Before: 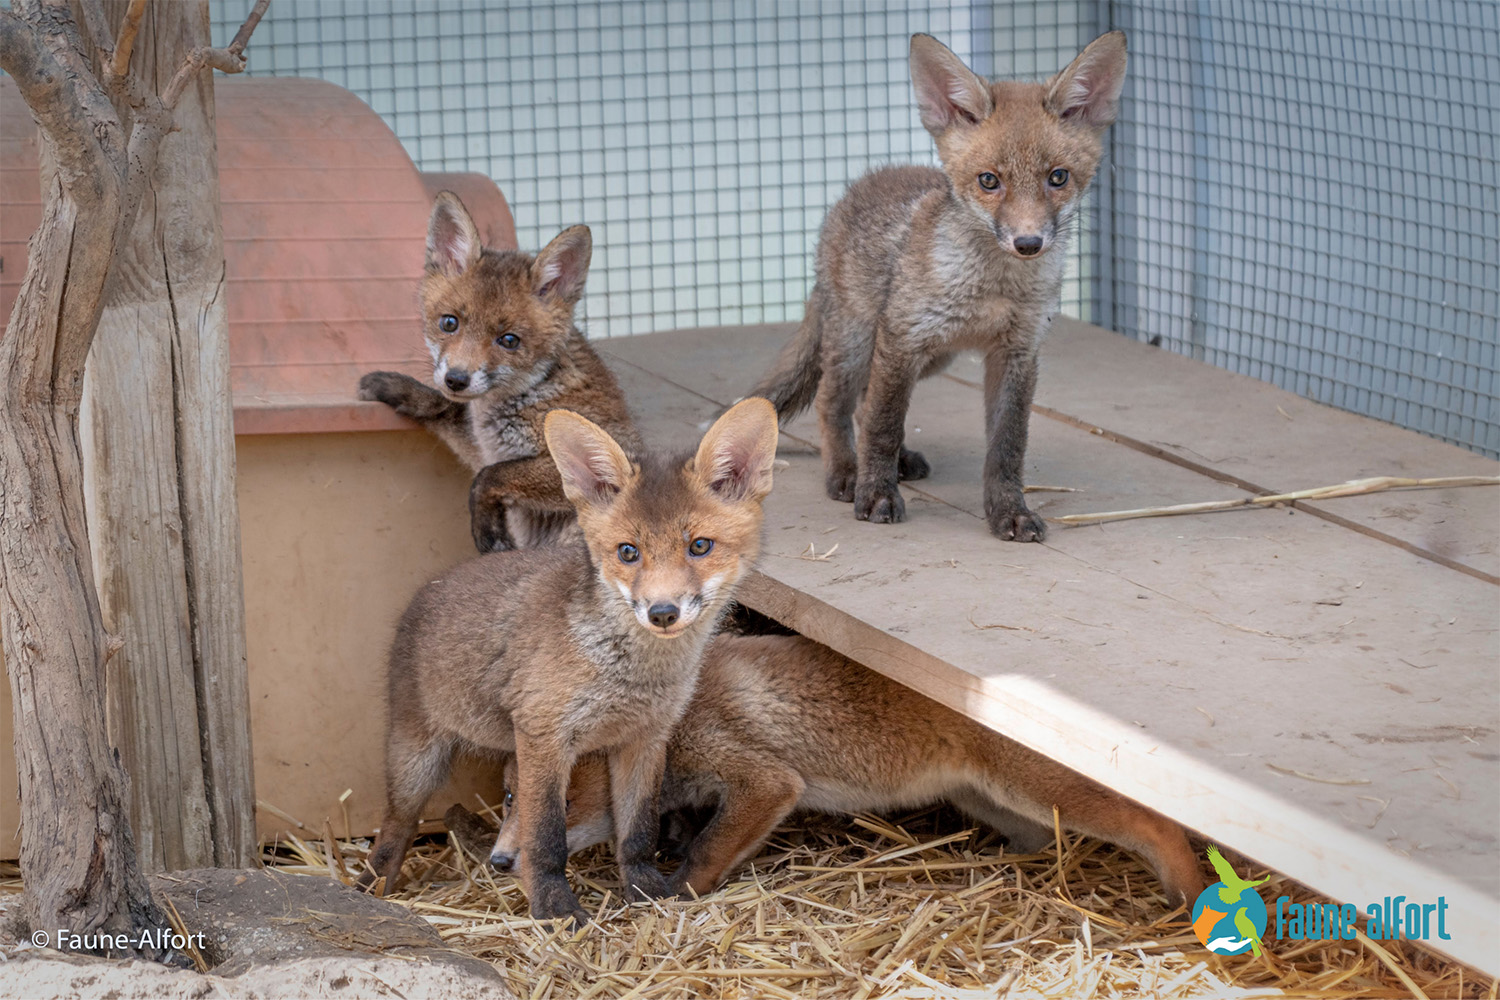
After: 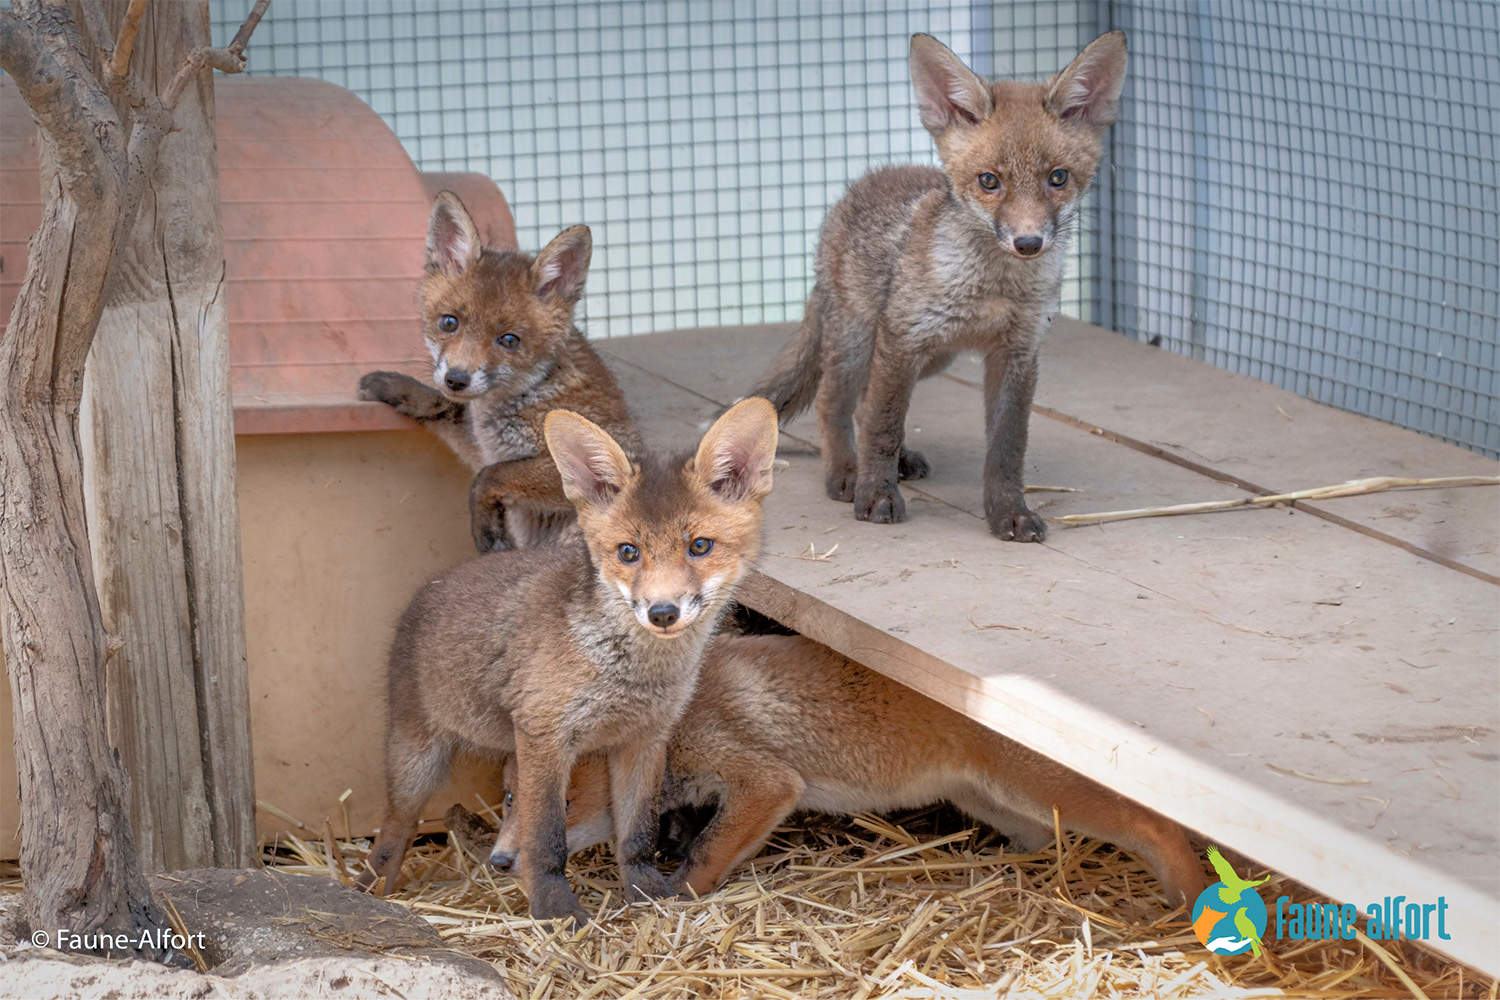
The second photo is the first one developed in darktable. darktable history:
tone equalizer: -8 EV -0.537 EV, -7 EV -0.334 EV, -6 EV -0.056 EV, -5 EV 0.379 EV, -4 EV 0.947 EV, -3 EV 0.814 EV, -2 EV -0.012 EV, -1 EV 0.136 EV, +0 EV -0.009 EV
